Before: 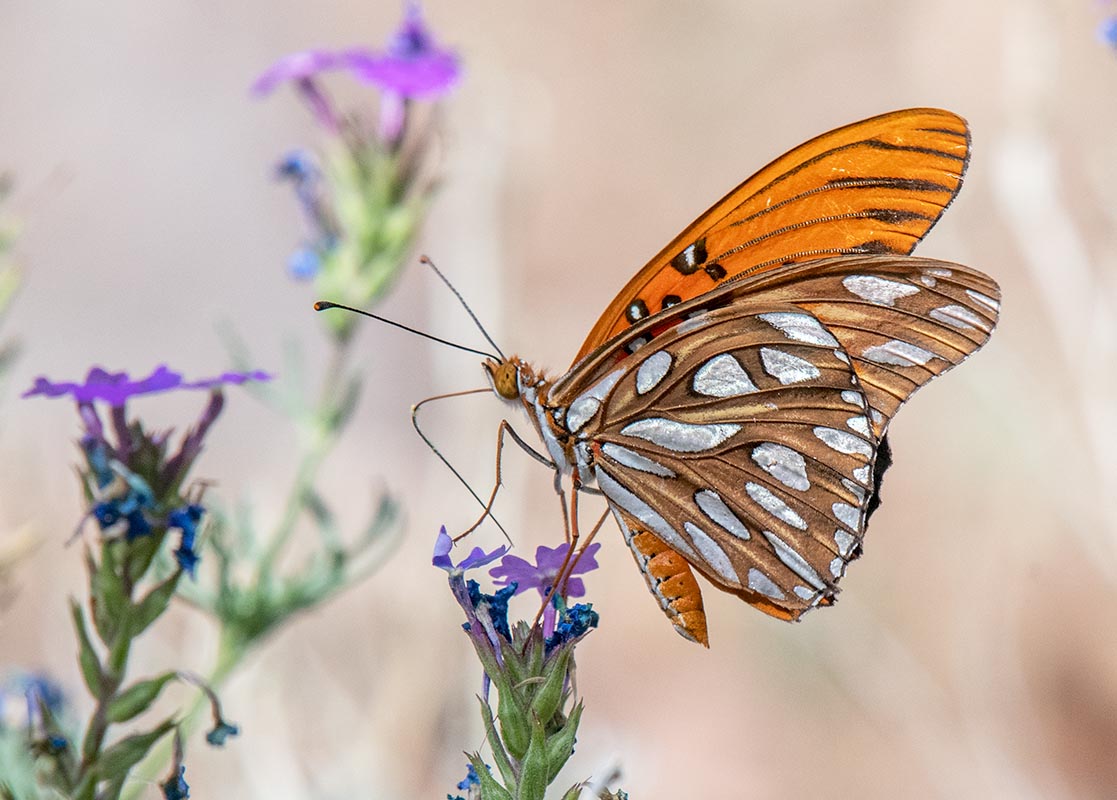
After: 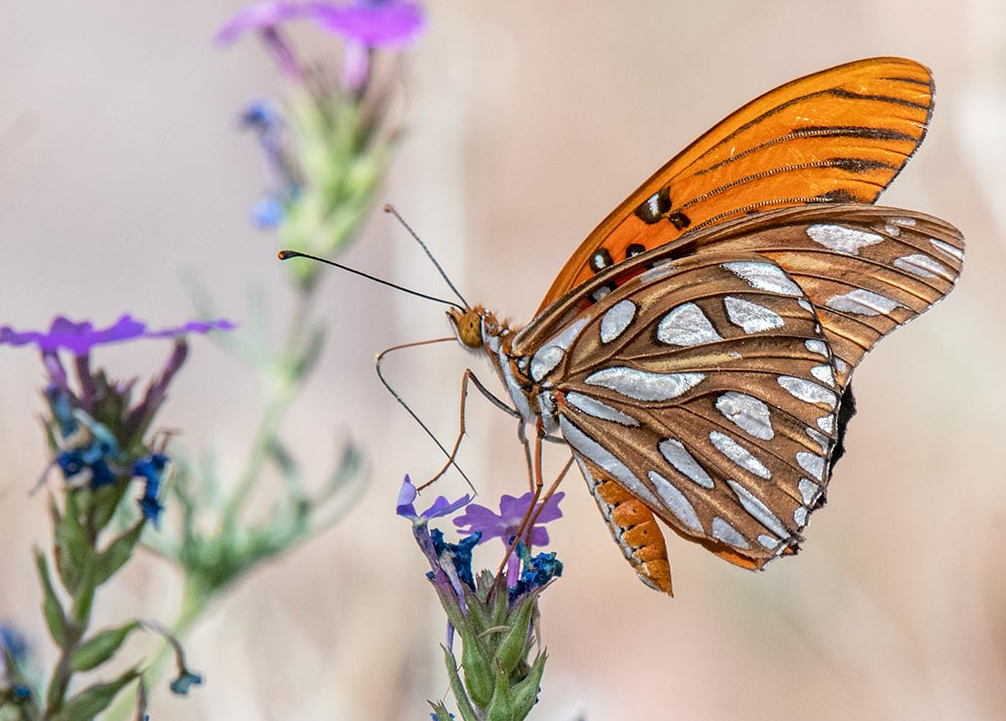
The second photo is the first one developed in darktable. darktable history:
crop: left 3.258%, top 6.498%, right 6.646%, bottom 3.262%
